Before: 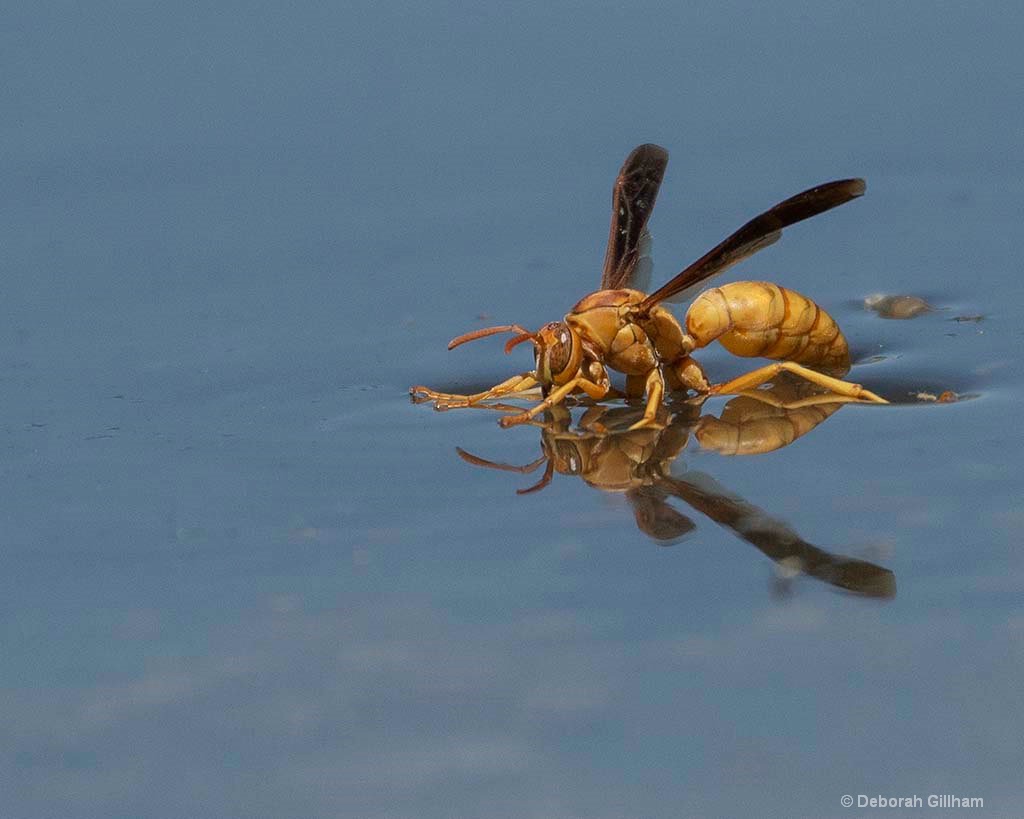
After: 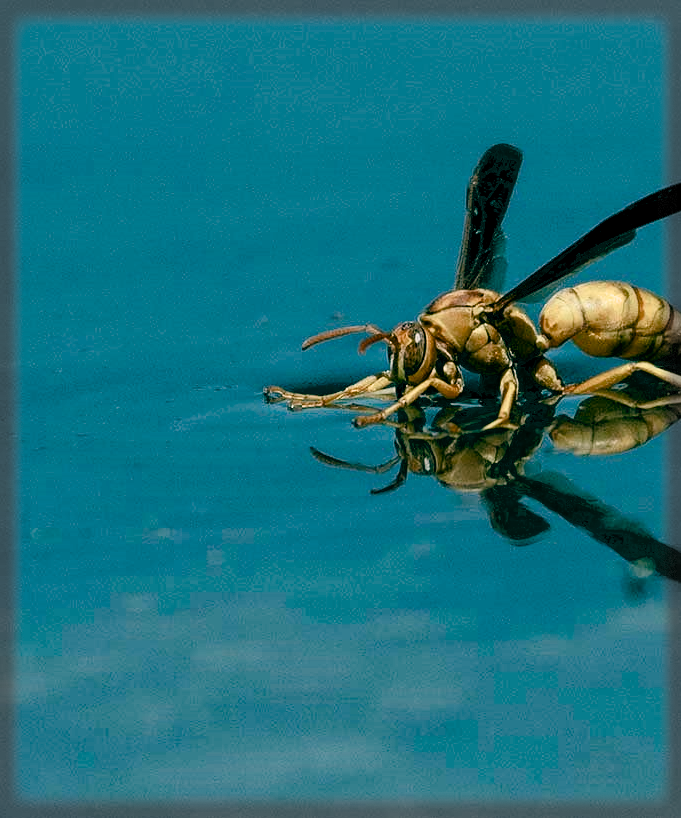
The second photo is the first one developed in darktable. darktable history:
vignetting: fall-off start 93.02%, fall-off radius 5.68%, automatic ratio true, width/height ratio 1.33, shape 0.04, dithering 8-bit output, unbound false
filmic rgb: middle gray luminance 8.55%, black relative exposure -6.31 EV, white relative exposure 2.71 EV, target black luminance 0%, hardness 4.74, latitude 73.38%, contrast 1.341, shadows ↔ highlights balance 10.13%
color balance rgb: global offset › luminance -0.536%, global offset › chroma 0.91%, global offset › hue 173.94°, perceptual saturation grading › global saturation 20%, perceptual saturation grading › highlights -50.297%, perceptual saturation grading › shadows 30.321%, saturation formula JzAzBz (2021)
crop and rotate: left 14.337%, right 19.092%
